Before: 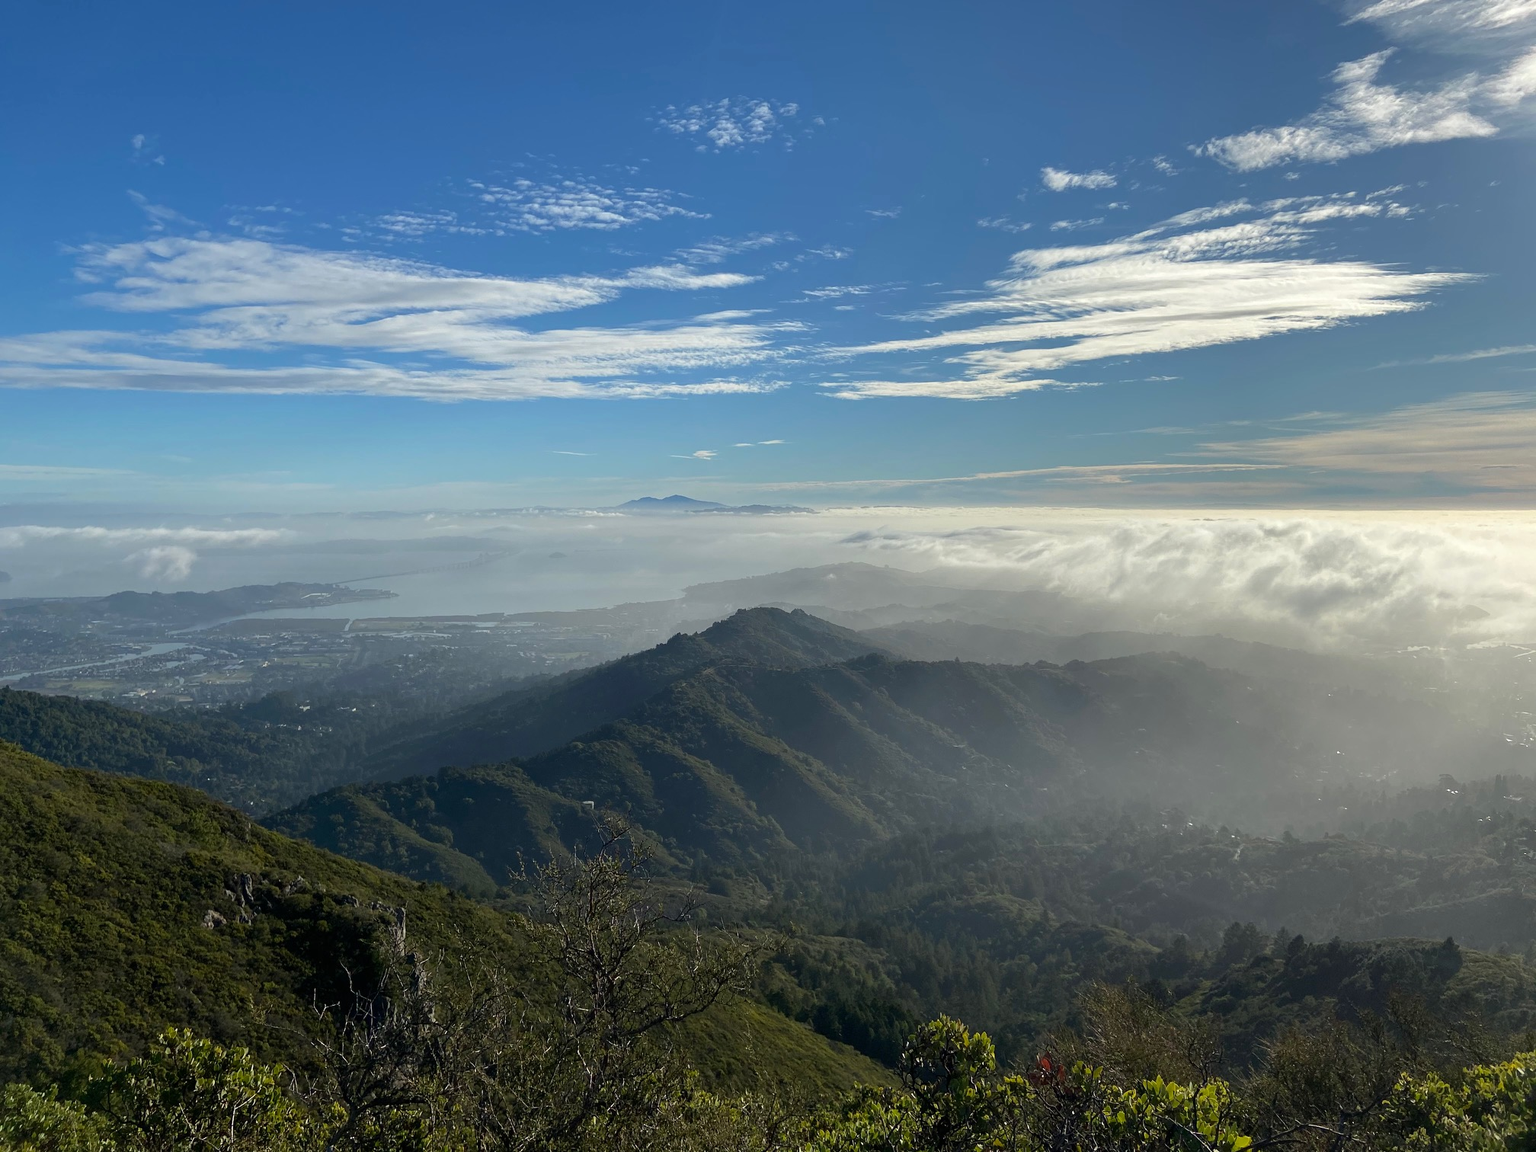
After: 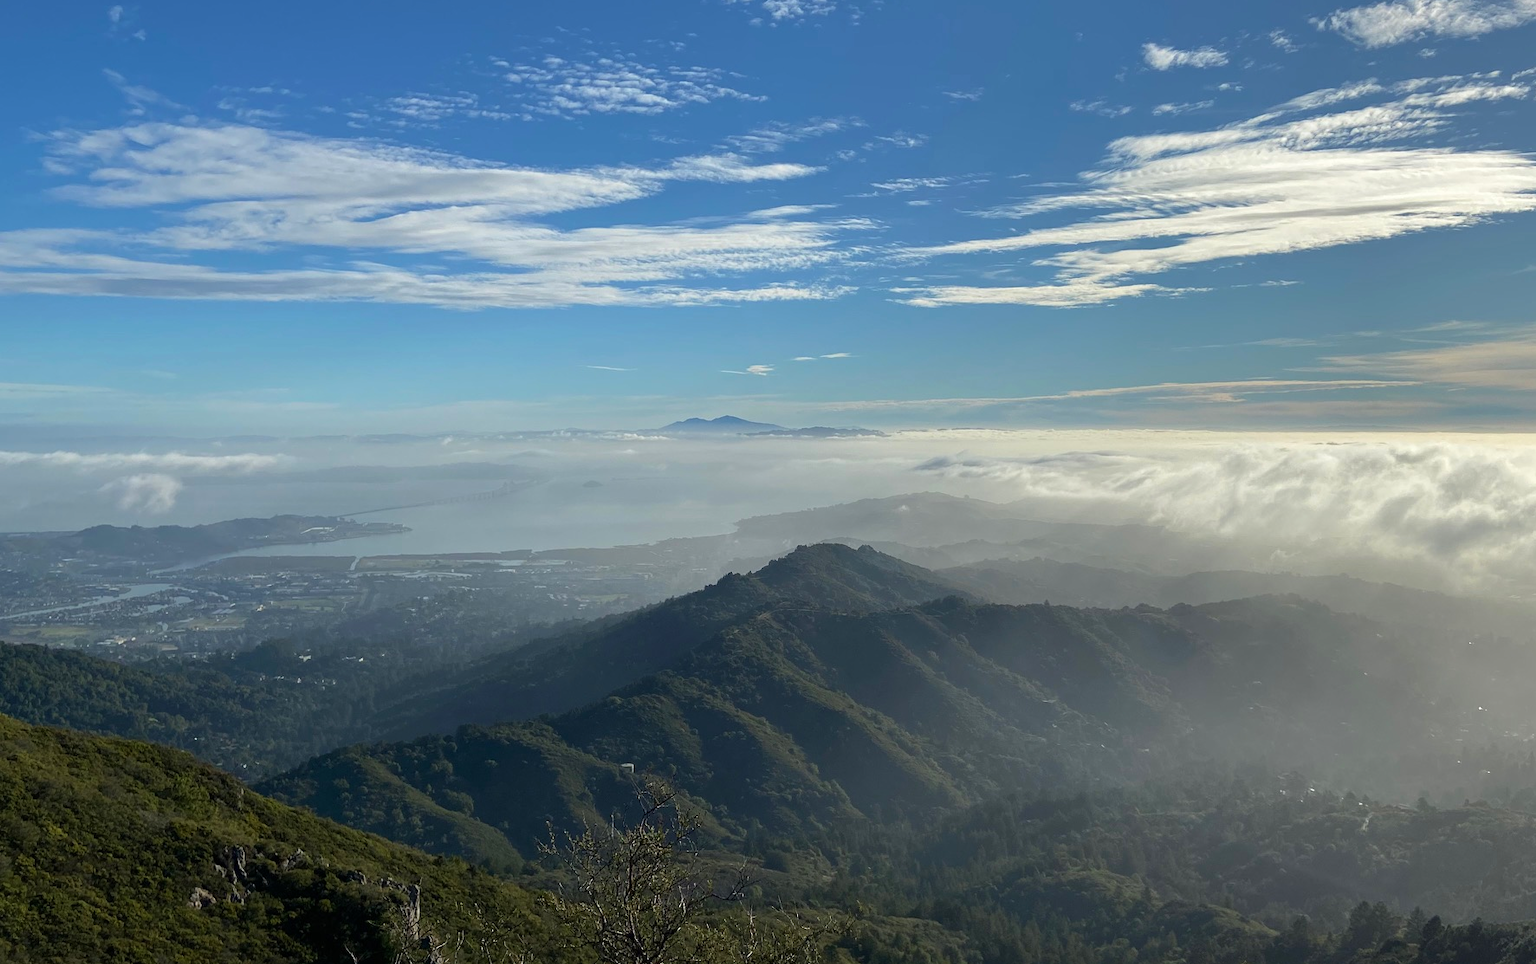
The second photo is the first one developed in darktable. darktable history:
crop and rotate: left 2.425%, top 11.305%, right 9.6%, bottom 15.08%
velvia: strength 9.25%
